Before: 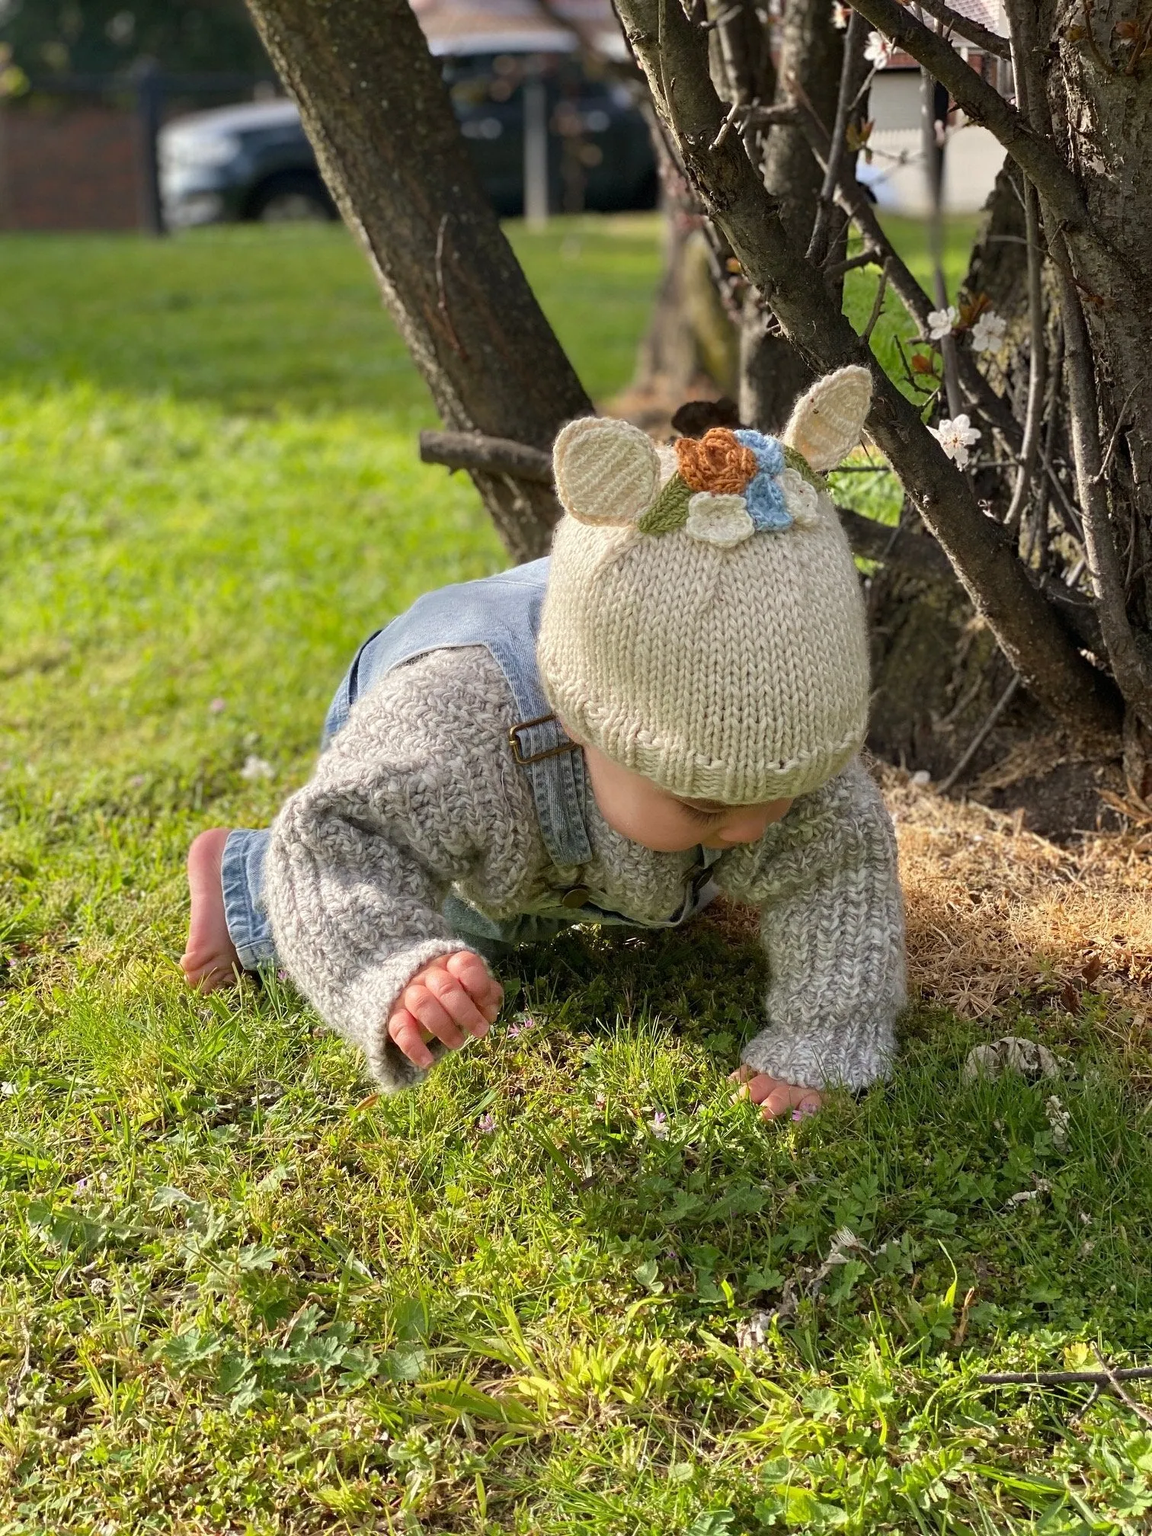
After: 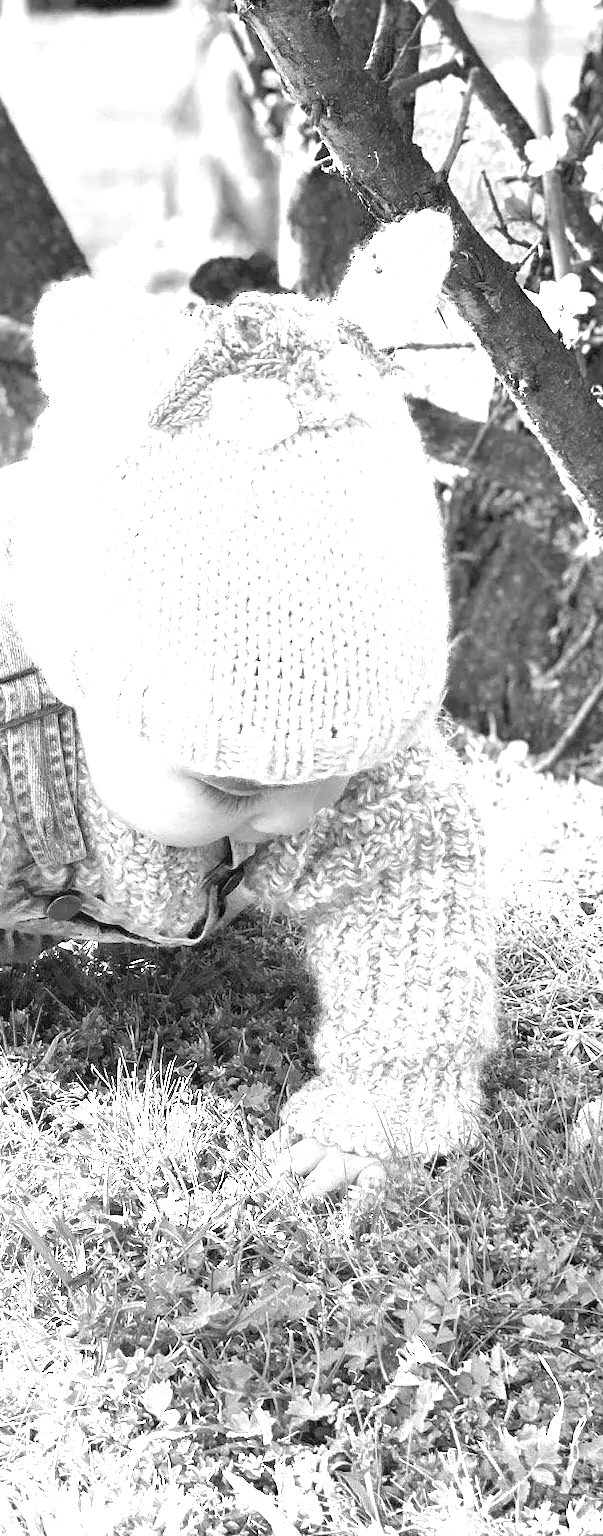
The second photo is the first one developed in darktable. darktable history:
crop: left 45.721%, top 13.393%, right 14.118%, bottom 10.01%
tone equalizer: on, module defaults
exposure: black level correction 0, exposure 2.327 EV, compensate exposure bias true, compensate highlight preservation false
monochrome: size 3.1
